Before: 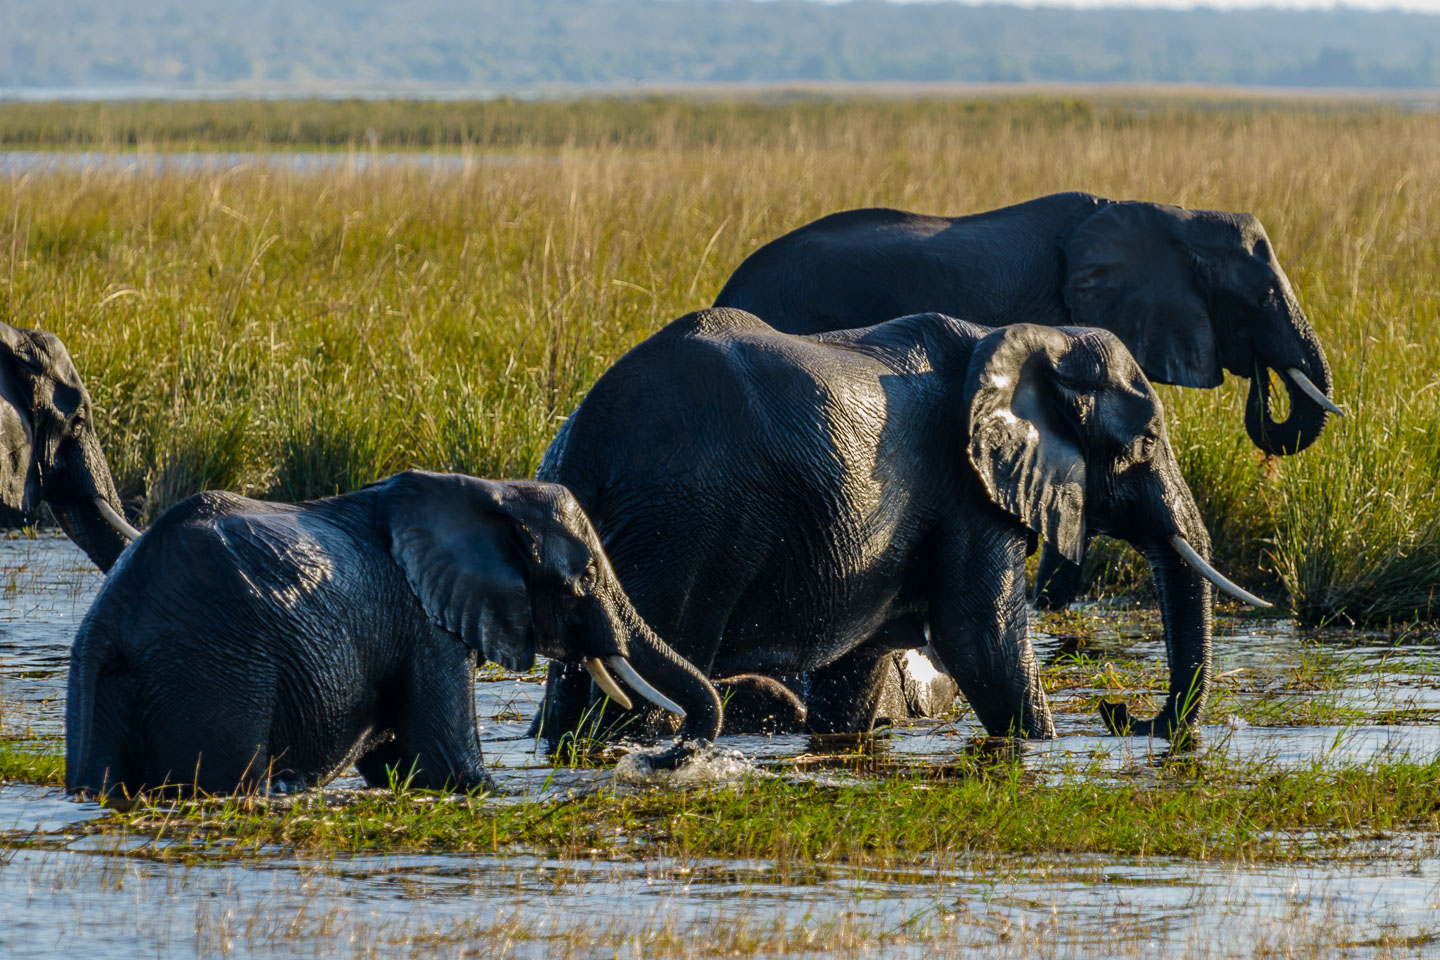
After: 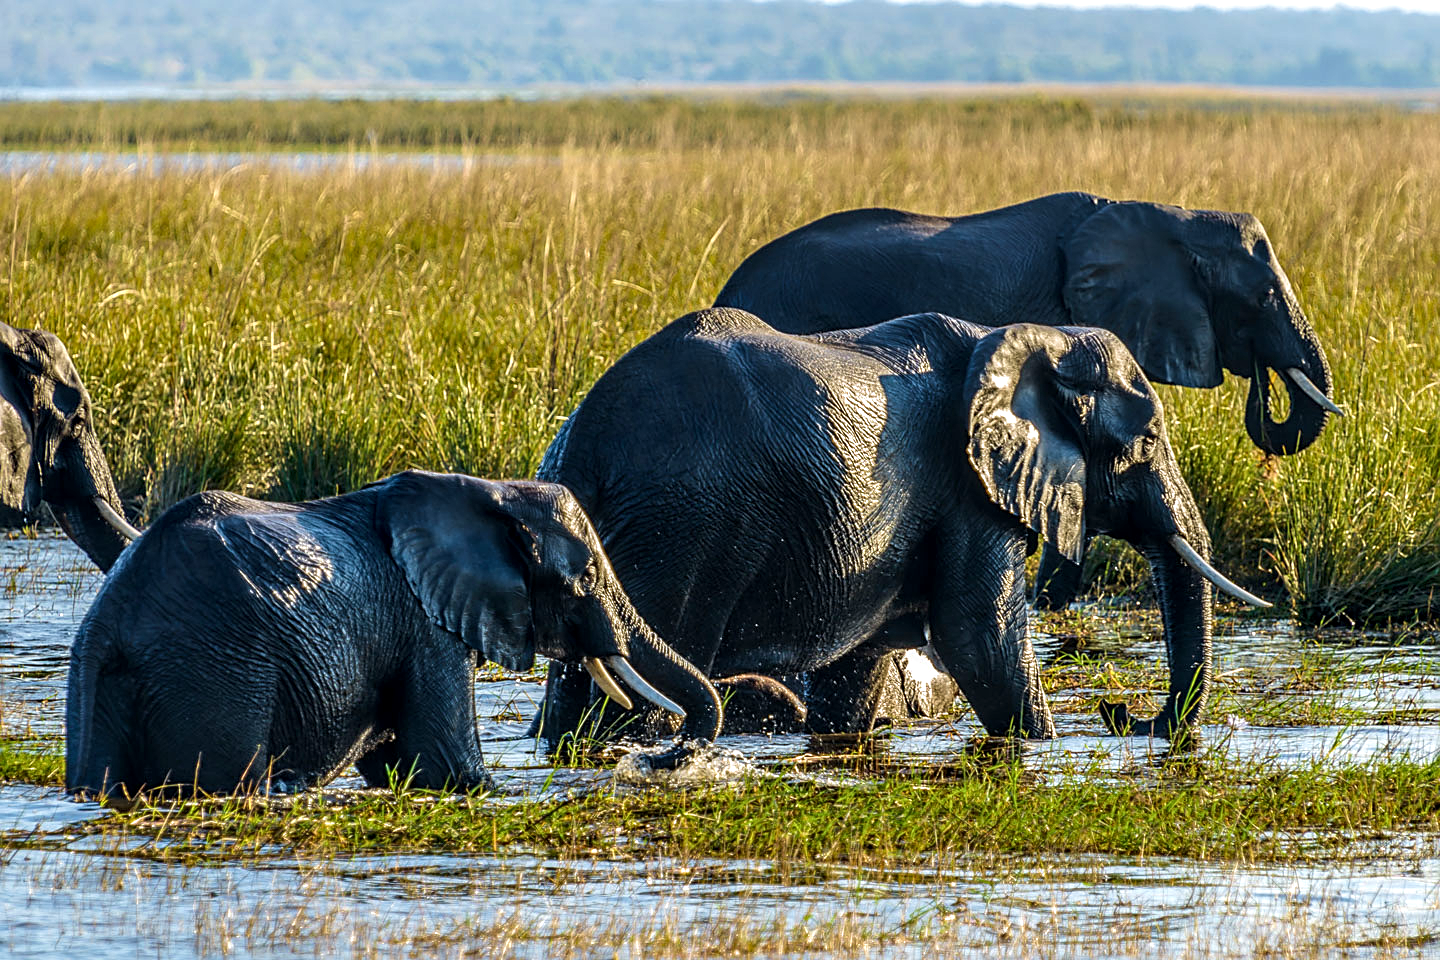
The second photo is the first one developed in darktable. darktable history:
sharpen: on, module defaults
exposure: black level correction 0, exposure 0.5 EV, compensate highlight preservation false
local contrast: detail 130%
velvia: on, module defaults
